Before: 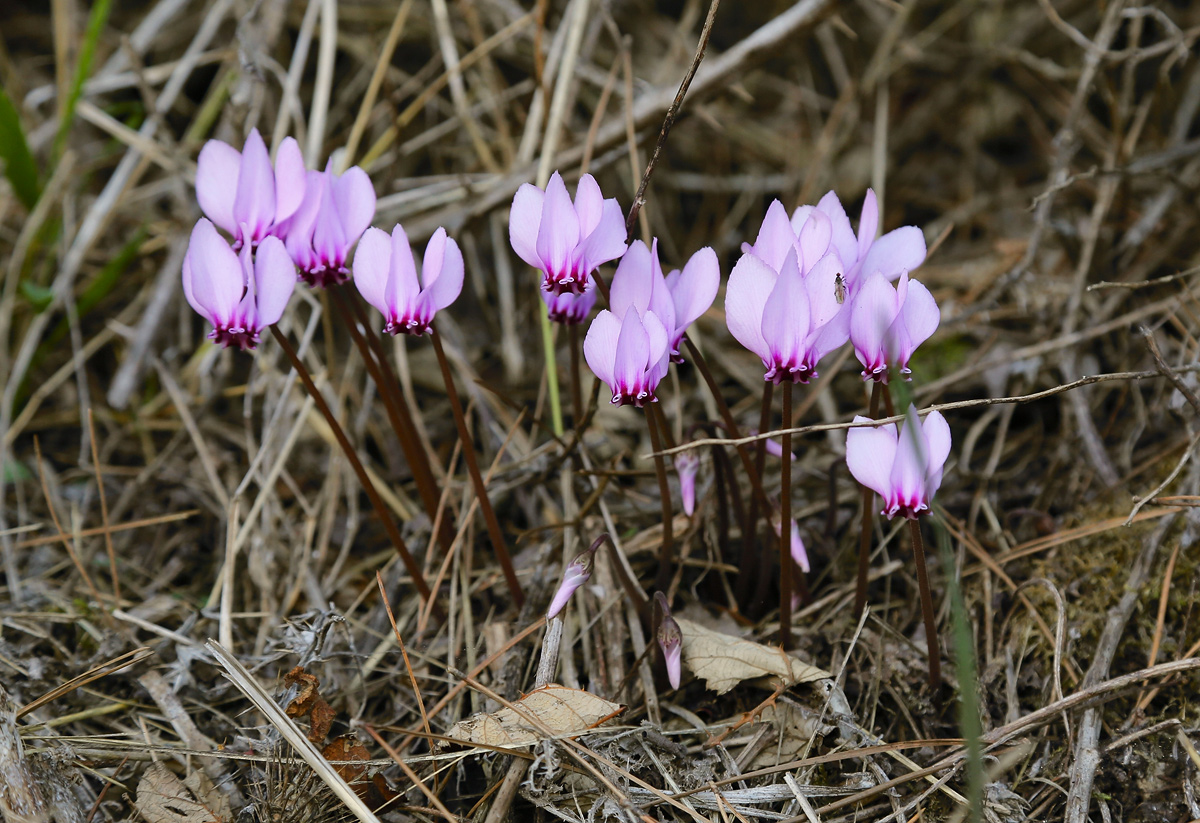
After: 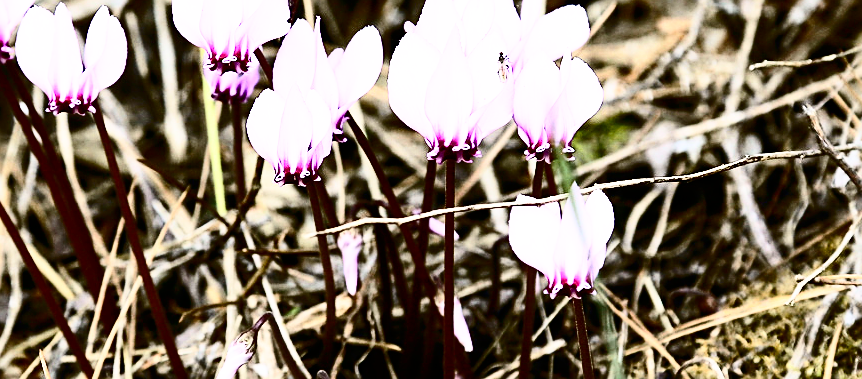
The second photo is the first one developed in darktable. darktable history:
exposure: exposure 0.295 EV, compensate highlight preservation false
crop and rotate: left 28.092%, top 26.933%, bottom 26.997%
contrast brightness saturation: contrast 0.509, saturation -0.093
sharpen: on, module defaults
base curve: curves: ch0 [(0, 0) (0.012, 0.01) (0.073, 0.168) (0.31, 0.711) (0.645, 0.957) (1, 1)], preserve colors none
